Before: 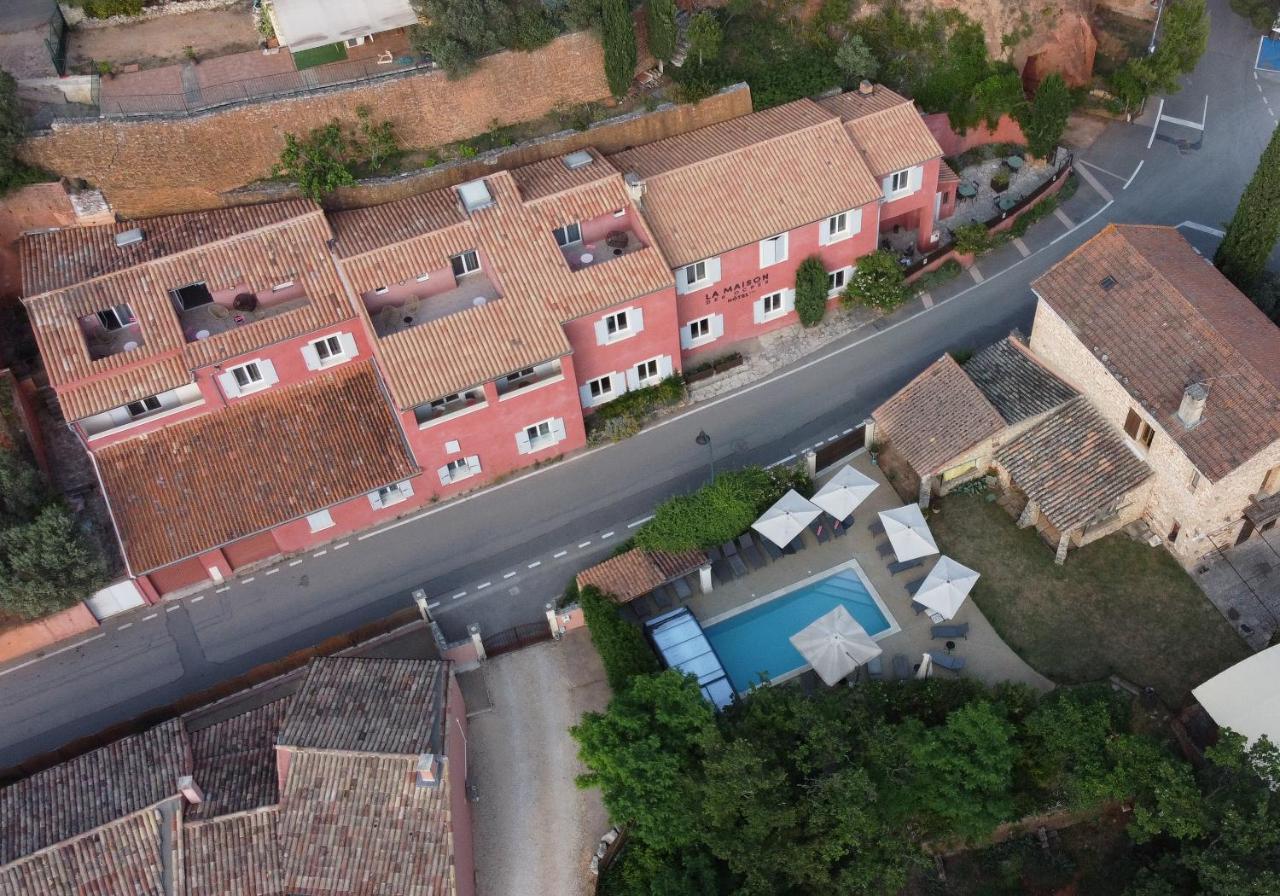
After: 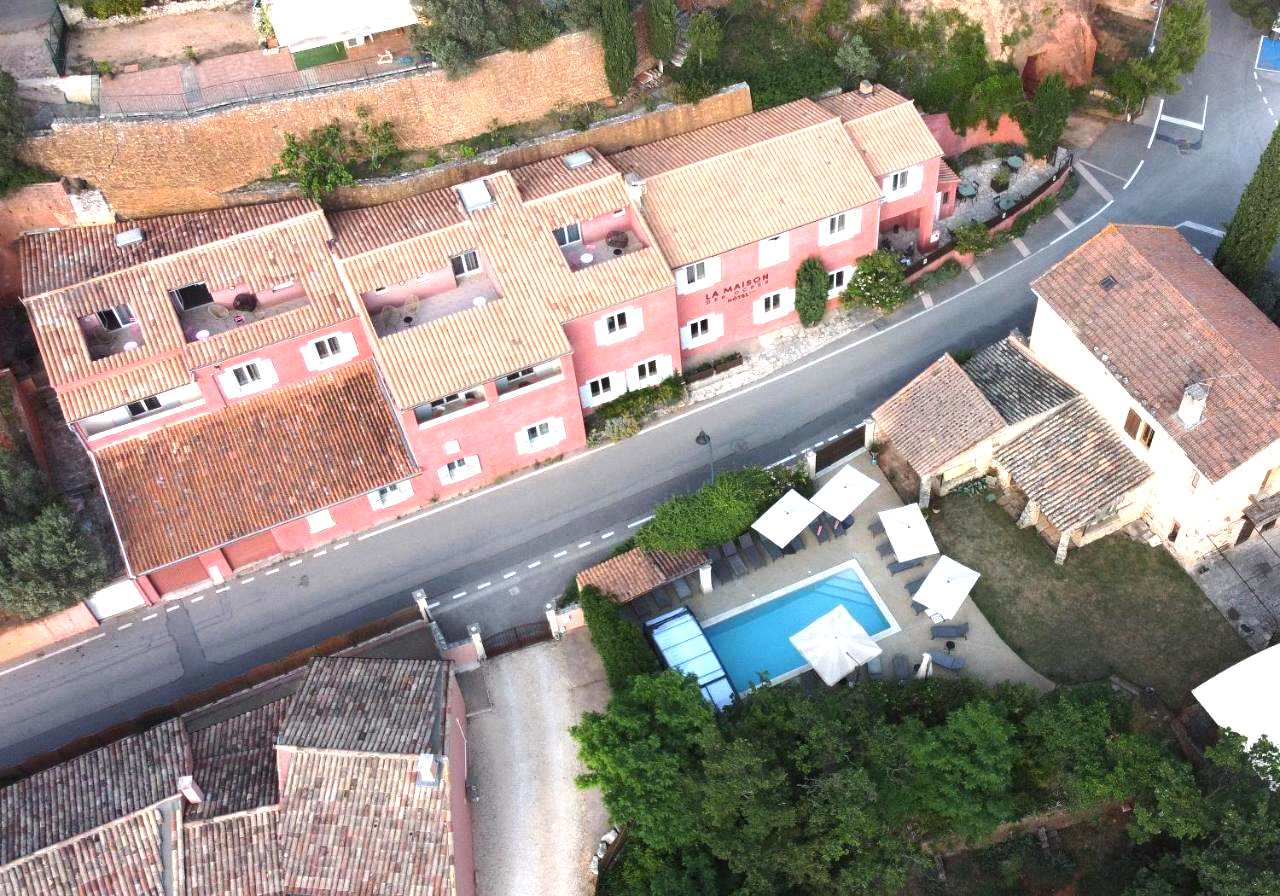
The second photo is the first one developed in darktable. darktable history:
exposure: exposure 1 EV, compensate highlight preservation false
tone equalizer: -8 EV -0.001 EV, -7 EV 0.001 EV, -6 EV -0.002 EV, -5 EV -0.003 EV, -4 EV -0.062 EV, -3 EV -0.222 EV, -2 EV -0.267 EV, -1 EV 0.105 EV, +0 EV 0.303 EV
